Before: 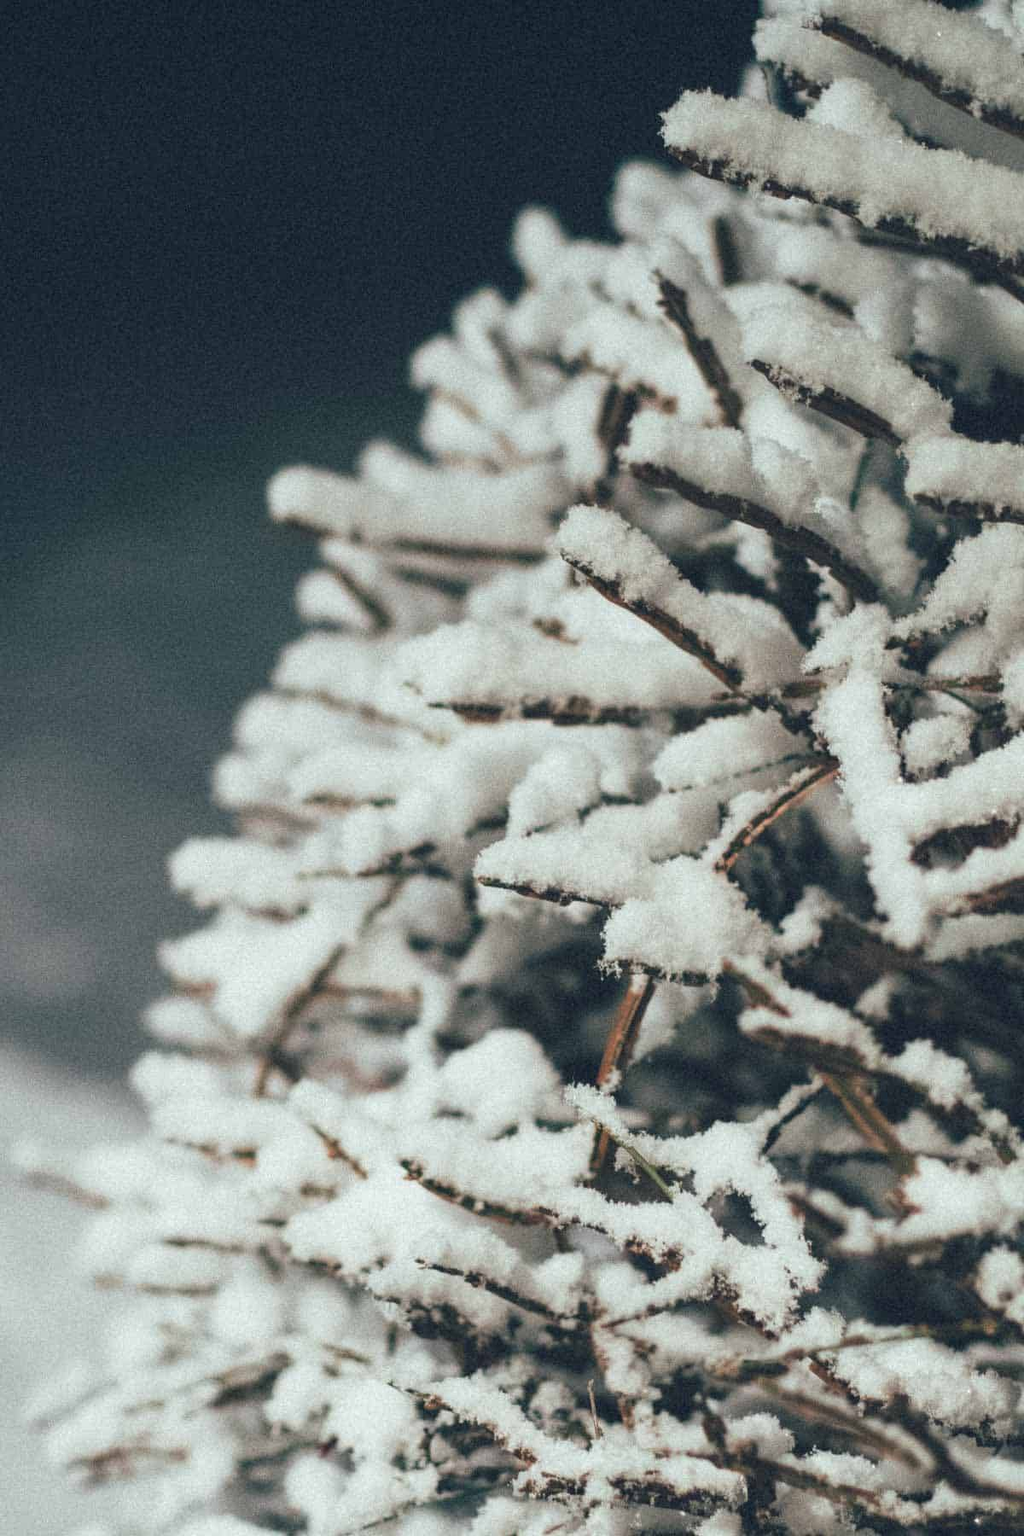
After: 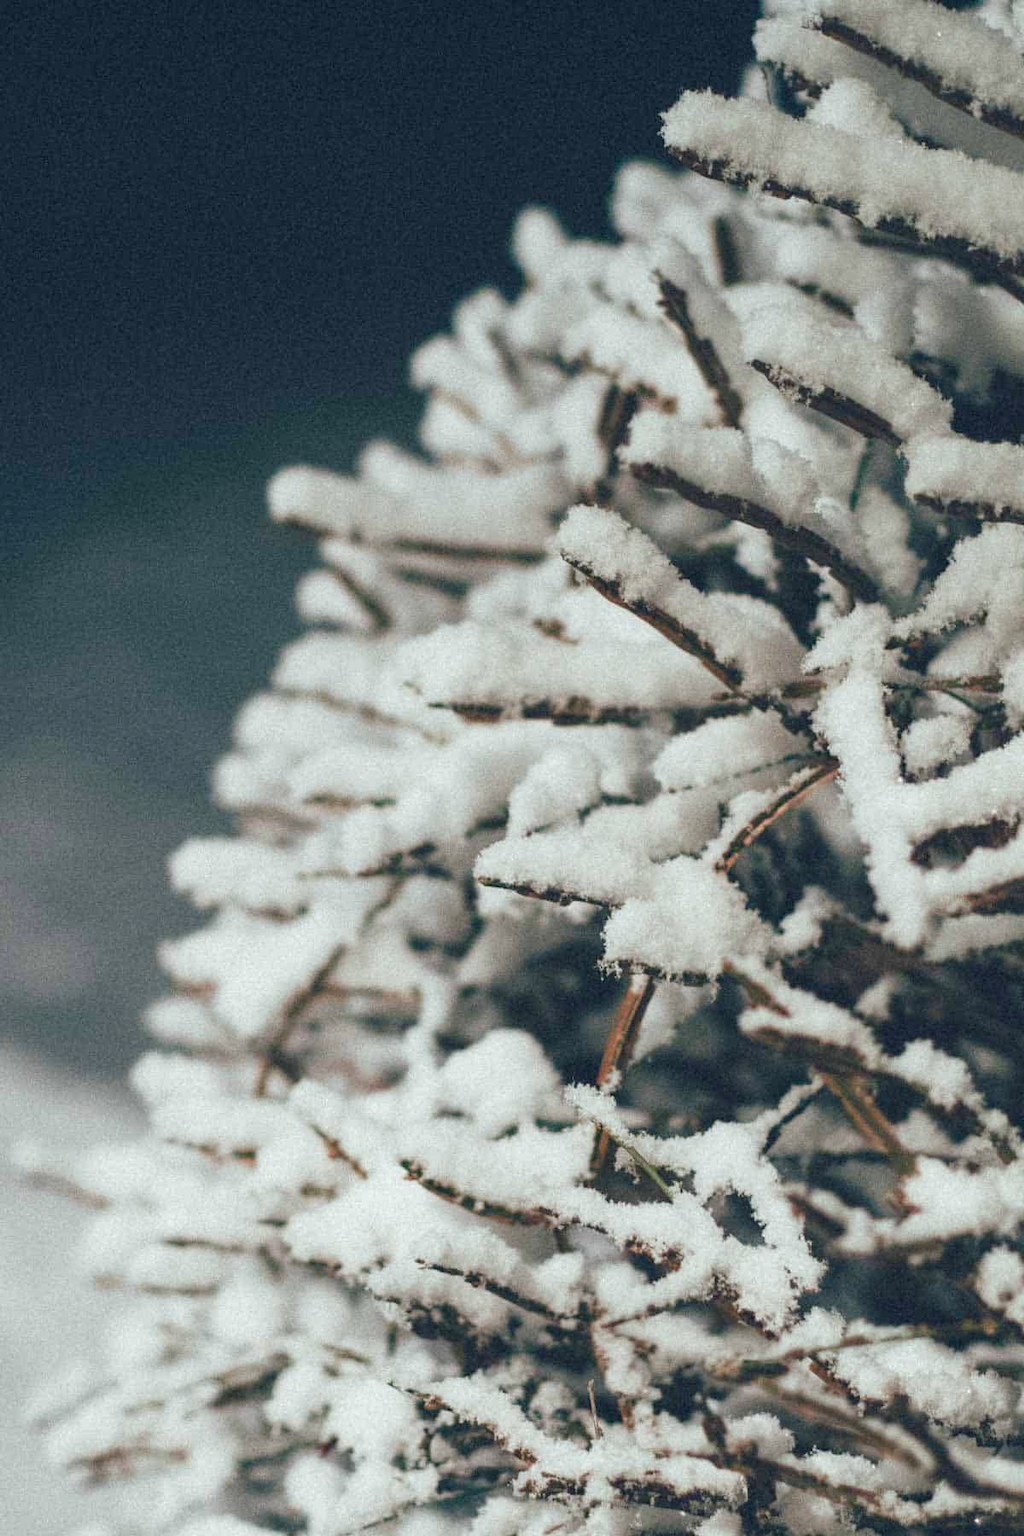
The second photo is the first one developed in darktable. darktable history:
color balance rgb: perceptual saturation grading › global saturation 0.936%, perceptual saturation grading › highlights -31.064%, perceptual saturation grading › mid-tones 5.703%, perceptual saturation grading › shadows 17.107%, perceptual brilliance grading › global brilliance 2.526%, perceptual brilliance grading › highlights -3.061%, perceptual brilliance grading › shadows 3.081%, global vibrance 20%
